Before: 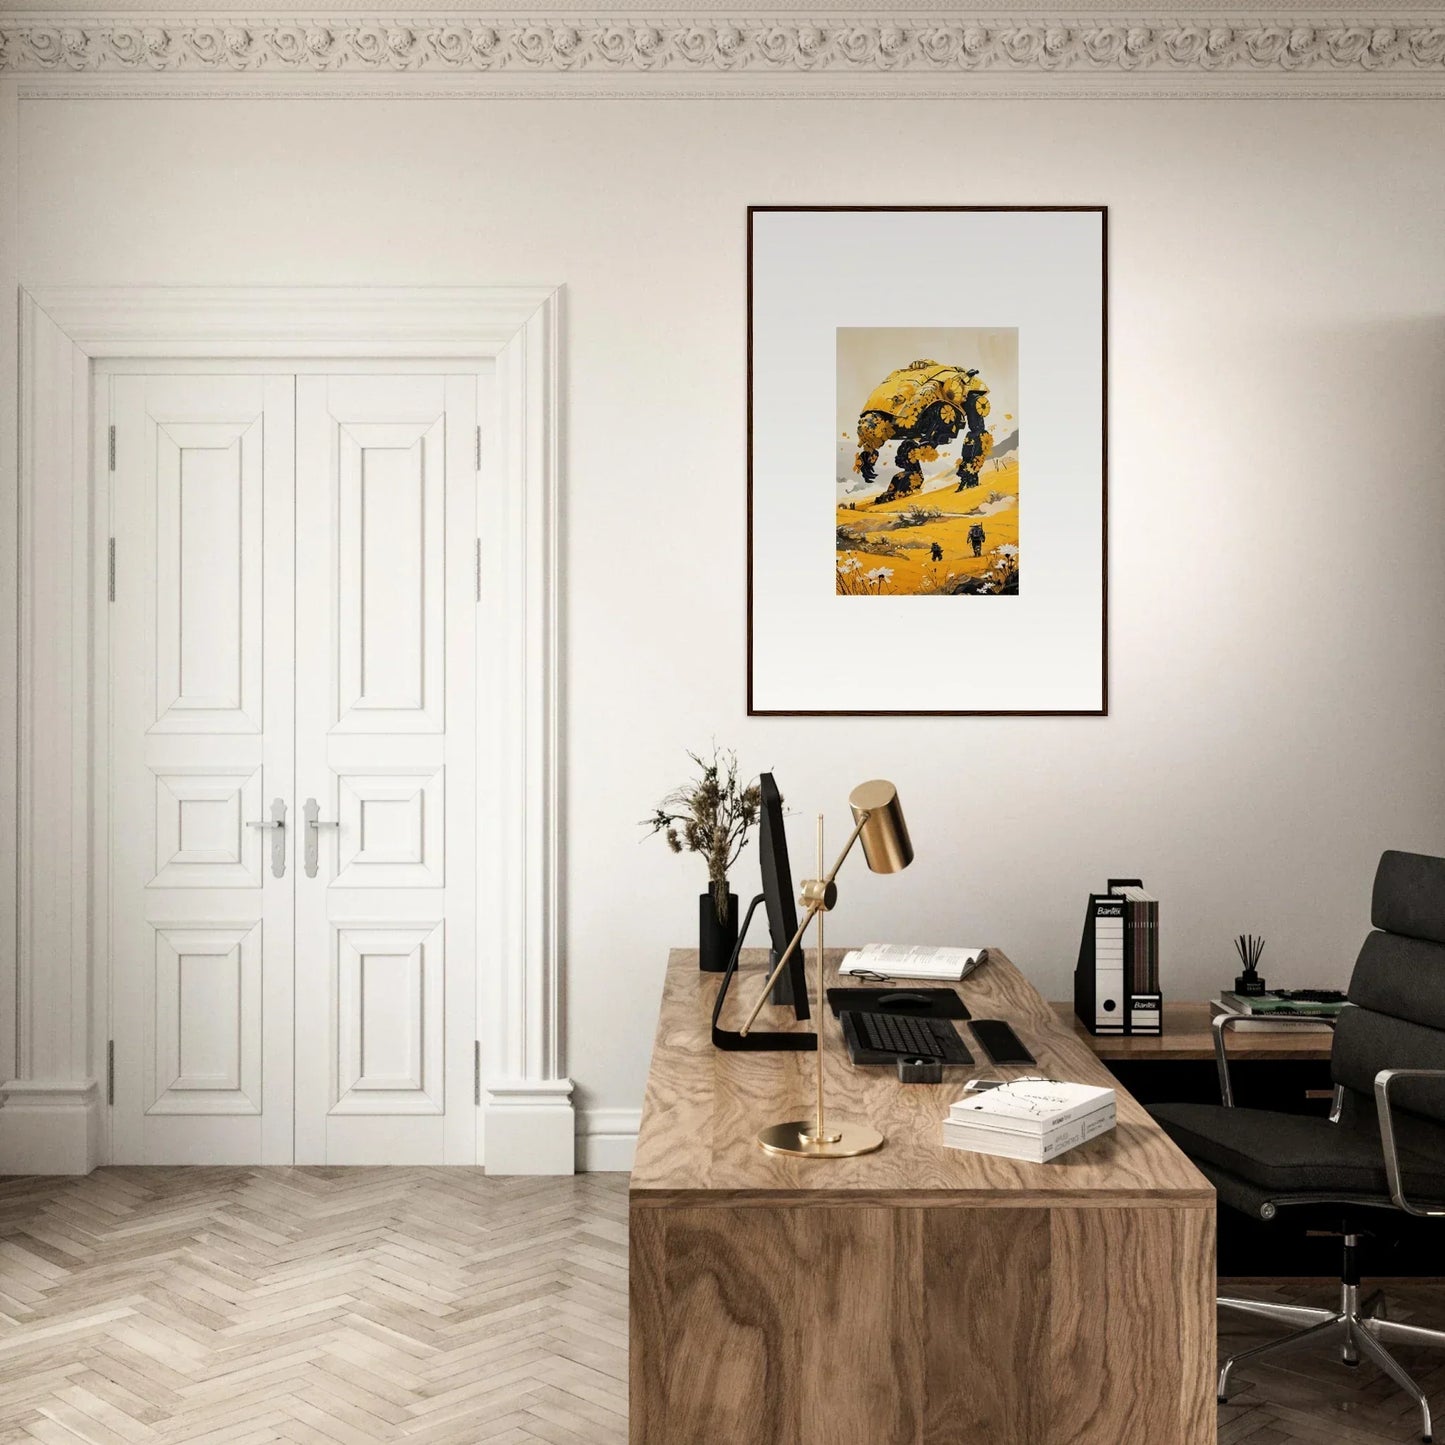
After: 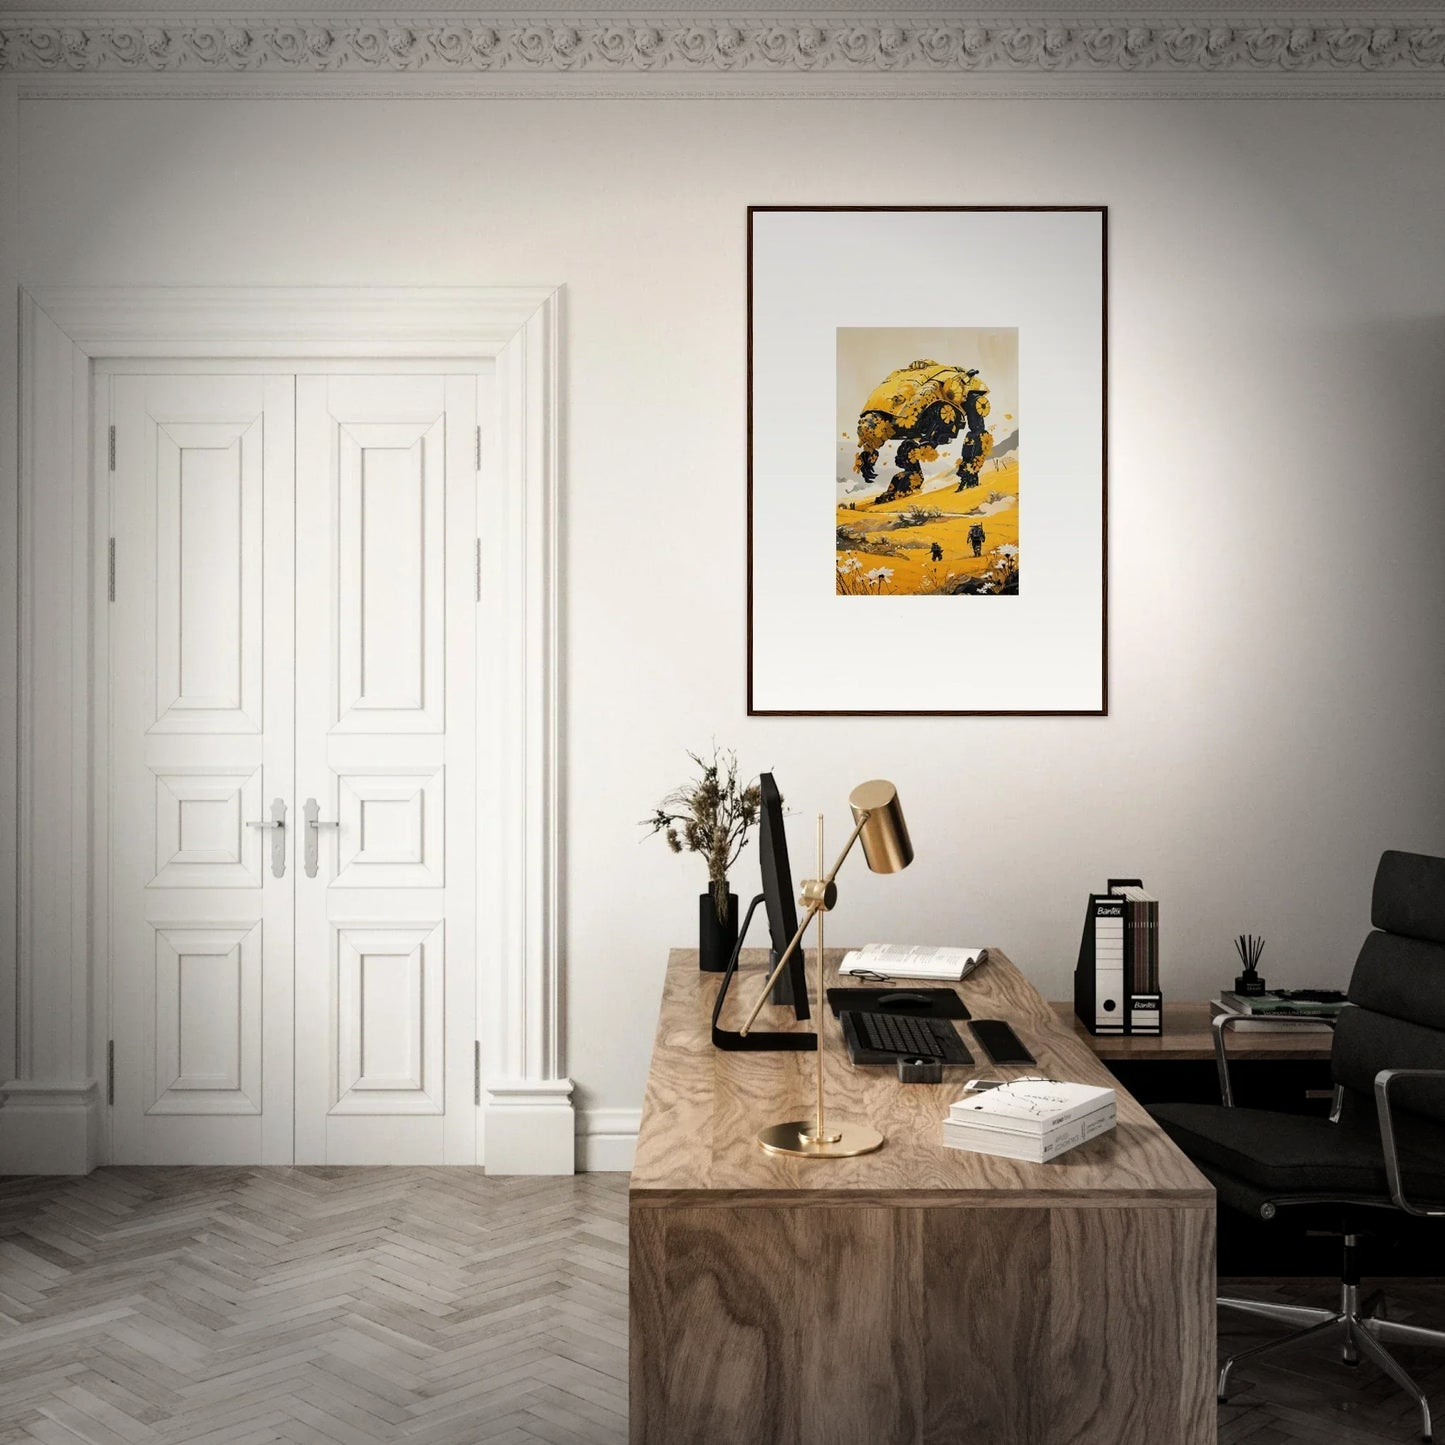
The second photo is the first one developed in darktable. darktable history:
vignetting: fall-off start 66.42%, fall-off radius 39.69%, brightness -0.575, center (-0.032, -0.045), automatic ratio true, width/height ratio 0.672
